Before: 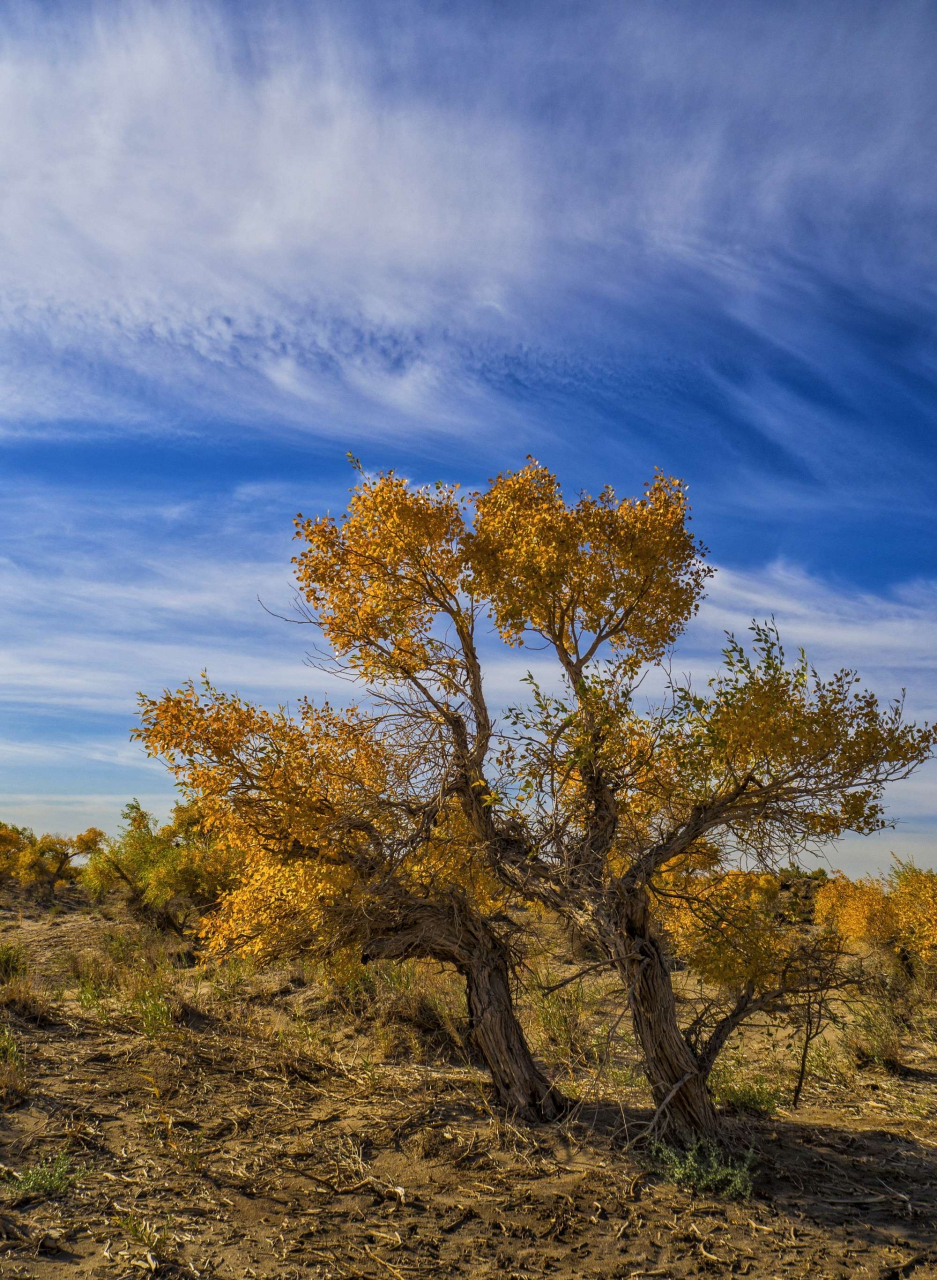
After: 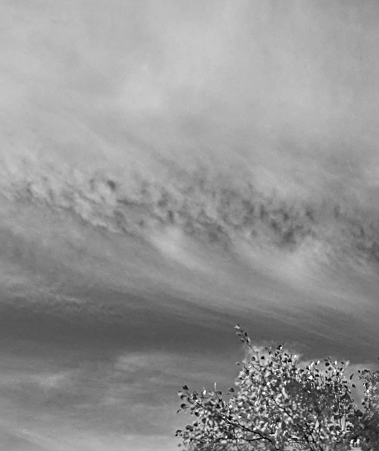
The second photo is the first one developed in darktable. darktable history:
monochrome: on, module defaults
sharpen: radius 2.817, amount 0.715
color balance rgb: perceptual saturation grading › global saturation 25%, global vibrance 20%
crop: left 15.452%, top 5.459%, right 43.956%, bottom 56.62%
white balance: red 1.045, blue 0.932
rotate and perspective: rotation 0.679°, lens shift (horizontal) 0.136, crop left 0.009, crop right 0.991, crop top 0.078, crop bottom 0.95
